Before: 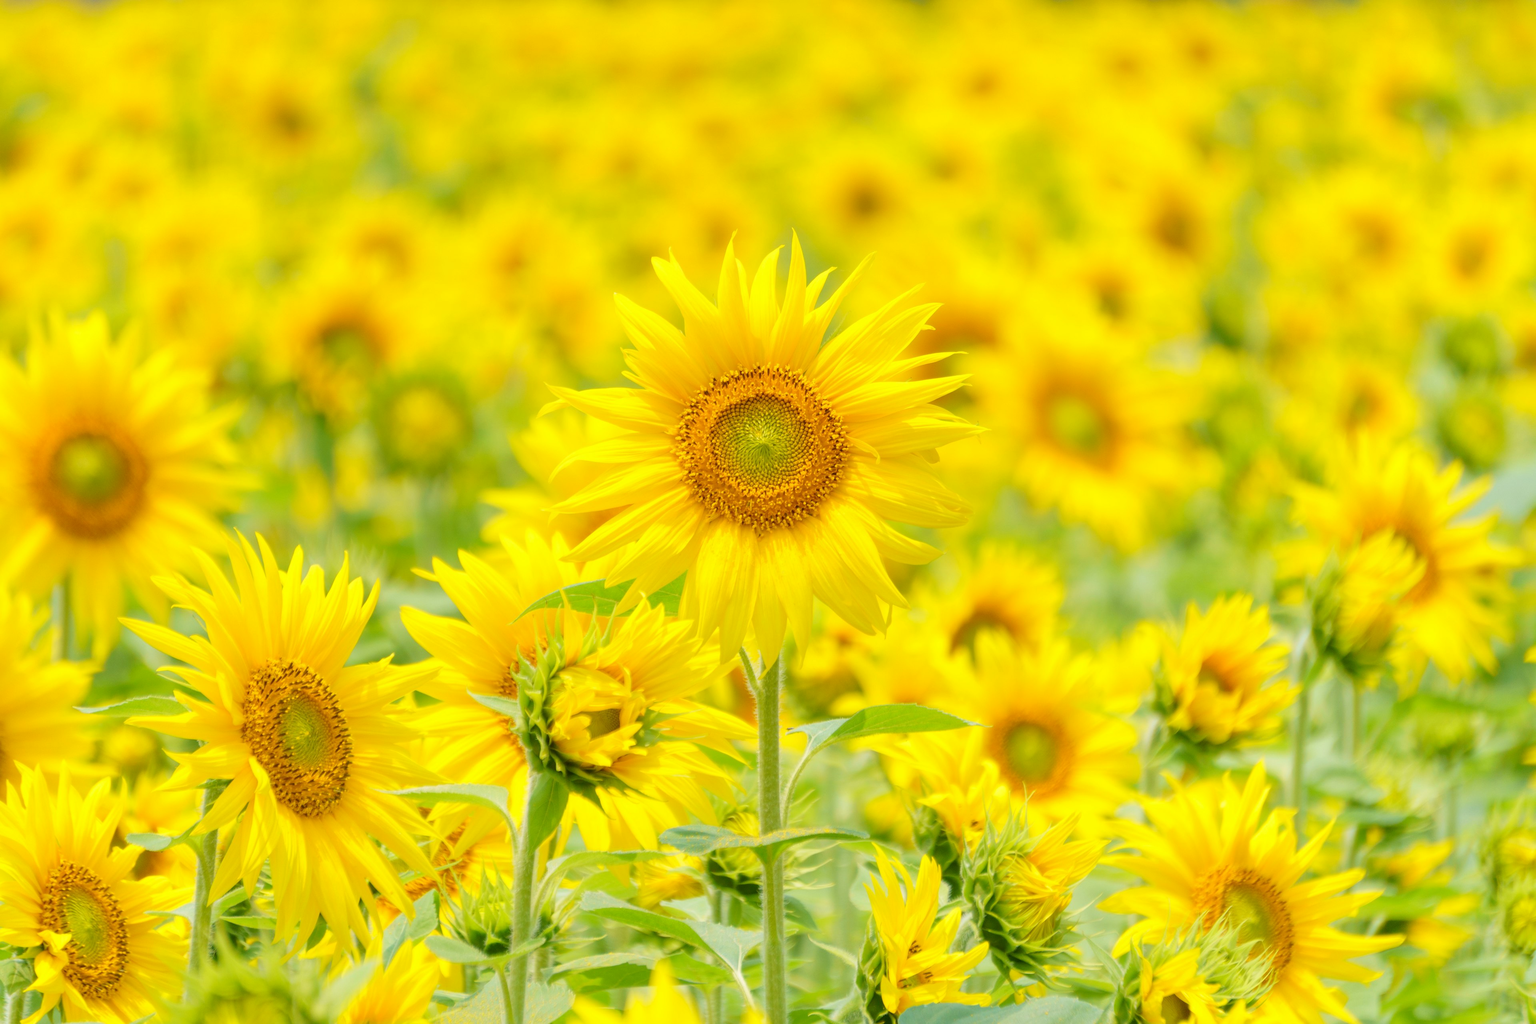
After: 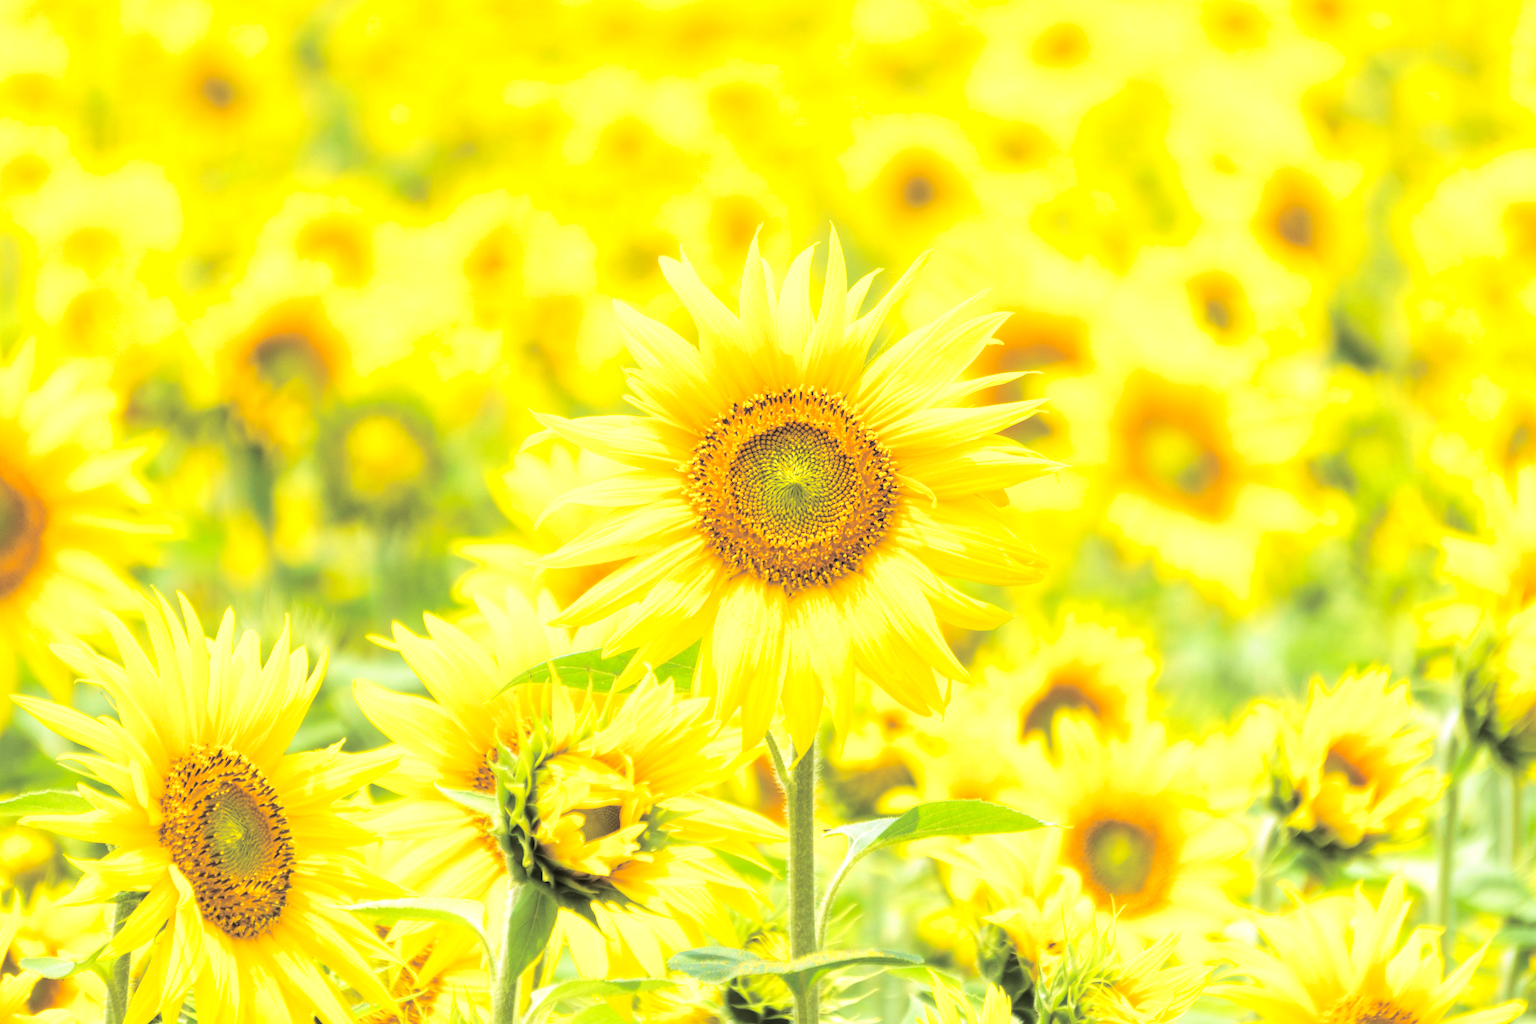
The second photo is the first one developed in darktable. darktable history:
tone equalizer: -8 EV -0.75 EV, -7 EV -0.7 EV, -6 EV -0.6 EV, -5 EV -0.4 EV, -3 EV 0.4 EV, -2 EV 0.6 EV, -1 EV 0.7 EV, +0 EV 0.75 EV, edges refinement/feathering 500, mask exposure compensation -1.57 EV, preserve details no
split-toning: shadows › hue 46.8°, shadows › saturation 0.17, highlights › hue 316.8°, highlights › saturation 0.27, balance -51.82
crop and rotate: left 7.196%, top 4.574%, right 10.605%, bottom 13.178%
rotate and perspective: automatic cropping original format, crop left 0, crop top 0
